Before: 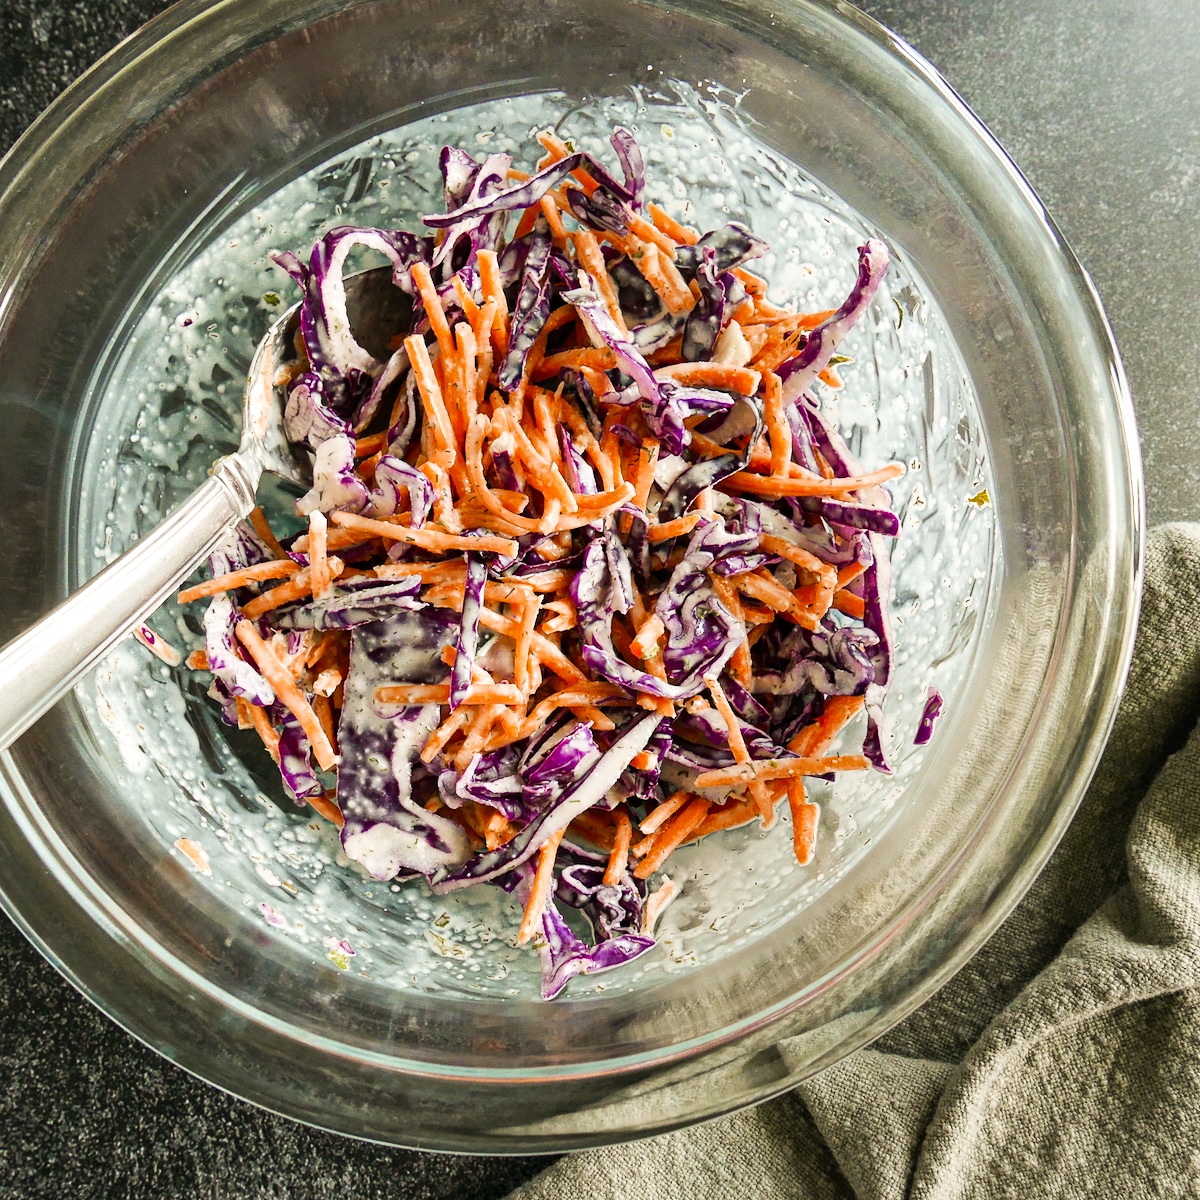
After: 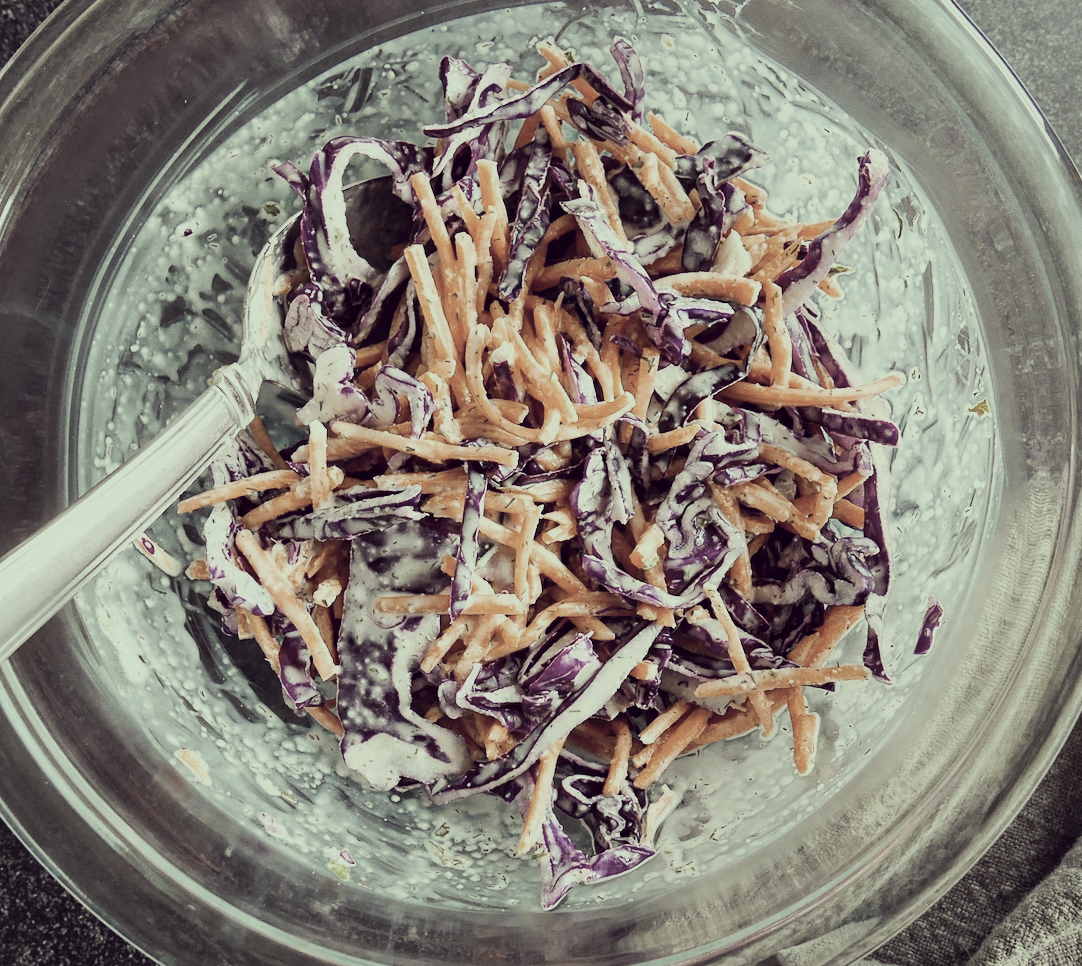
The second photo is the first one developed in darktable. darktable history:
color zones: curves: ch0 [(0, 0.558) (0.143, 0.548) (0.286, 0.447) (0.429, 0.259) (0.571, 0.5) (0.714, 0.5) (0.857, 0.593) (1, 0.558)]; ch1 [(0, 0.543) (0.01, 0.544) (0.12, 0.492) (0.248, 0.458) (0.5, 0.534) (0.748, 0.5) (0.99, 0.469) (1, 0.543)]; ch2 [(0, 0.507) (0.143, 0.522) (0.286, 0.505) (0.429, 0.5) (0.571, 0.5) (0.714, 0.5) (0.857, 0.5) (1, 0.507)]
color correction: highlights a* -20.45, highlights b* 19.97, shadows a* 19.75, shadows b* -20.53, saturation 0.419
exposure: exposure -0.152 EV, compensate exposure bias true, compensate highlight preservation false
crop: top 7.518%, right 9.768%, bottom 11.978%
